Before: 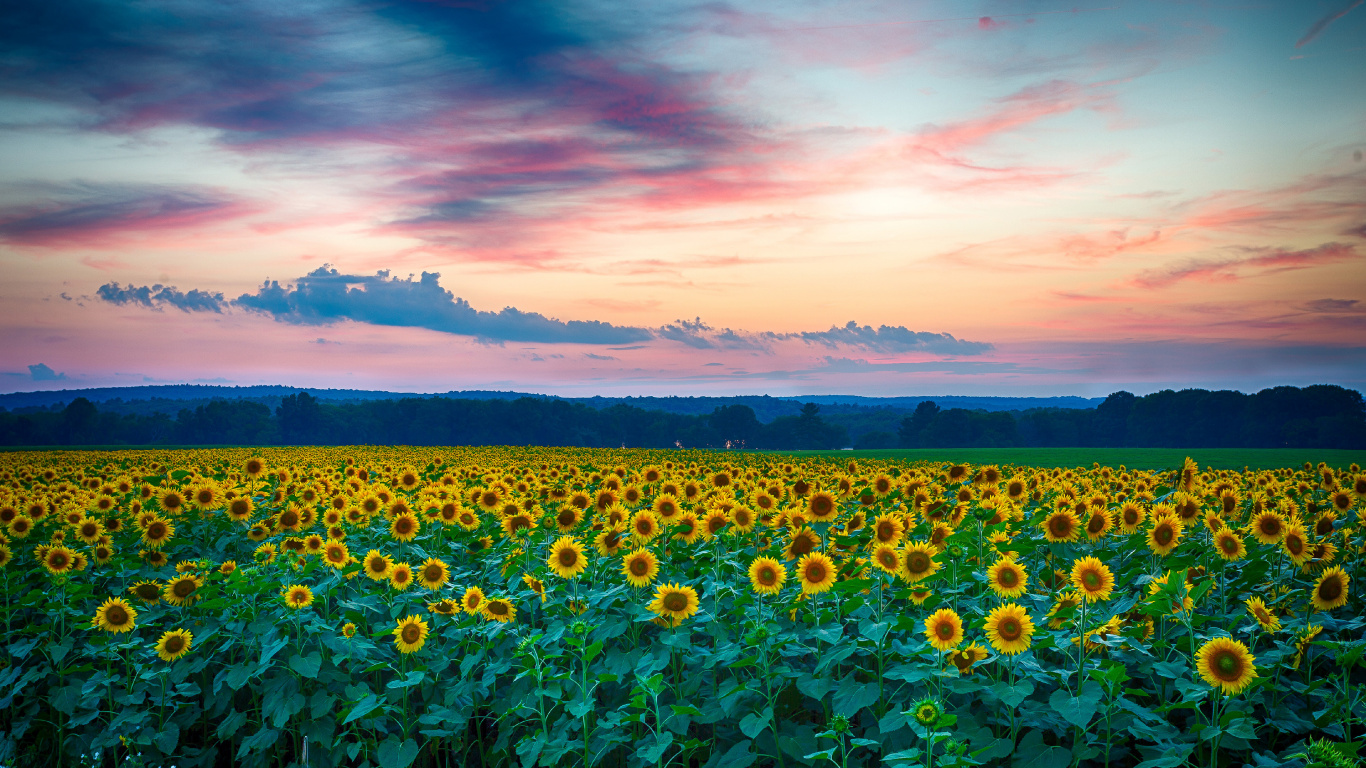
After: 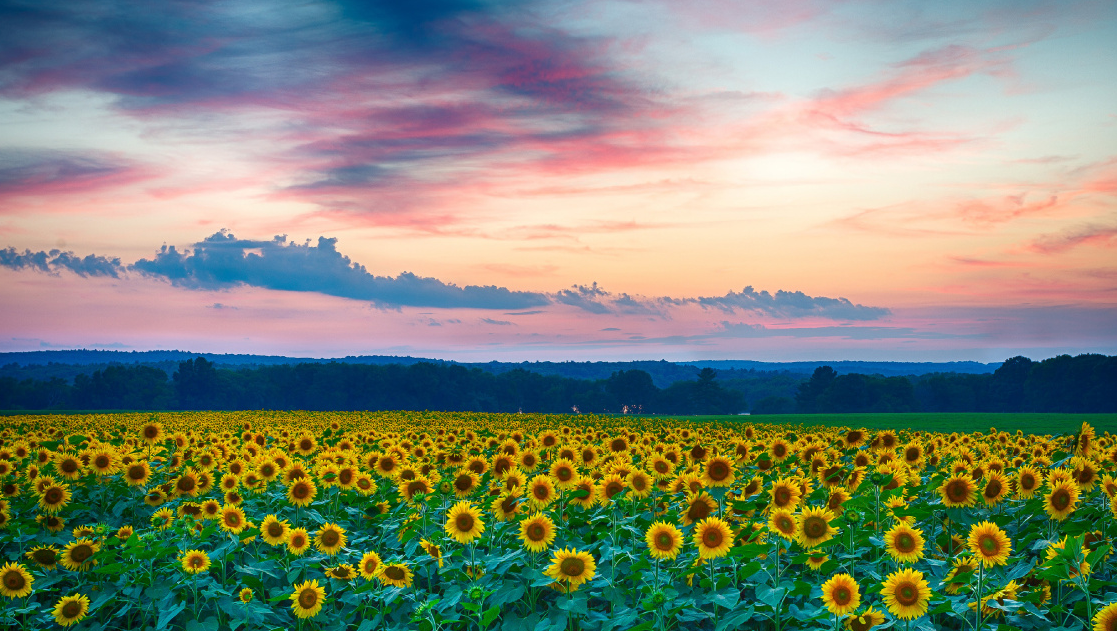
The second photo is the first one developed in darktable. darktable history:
crop and rotate: left 7.647%, top 4.673%, right 10.524%, bottom 13.1%
